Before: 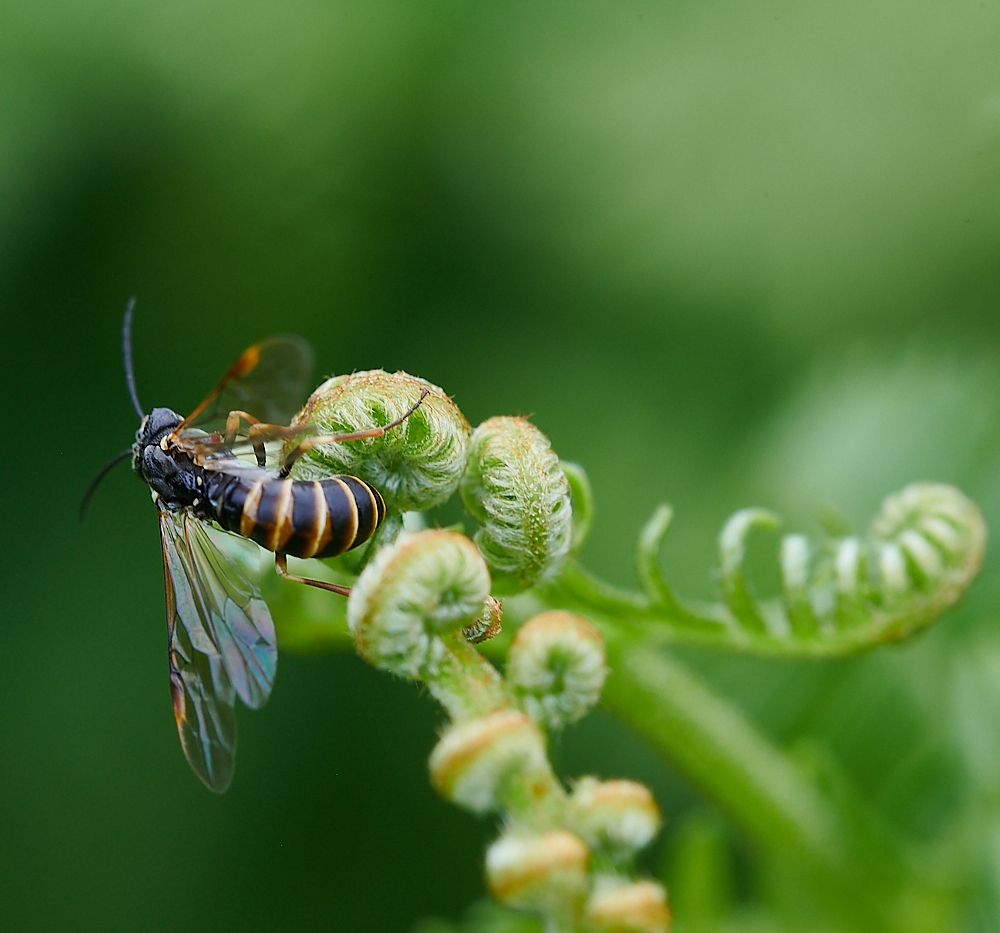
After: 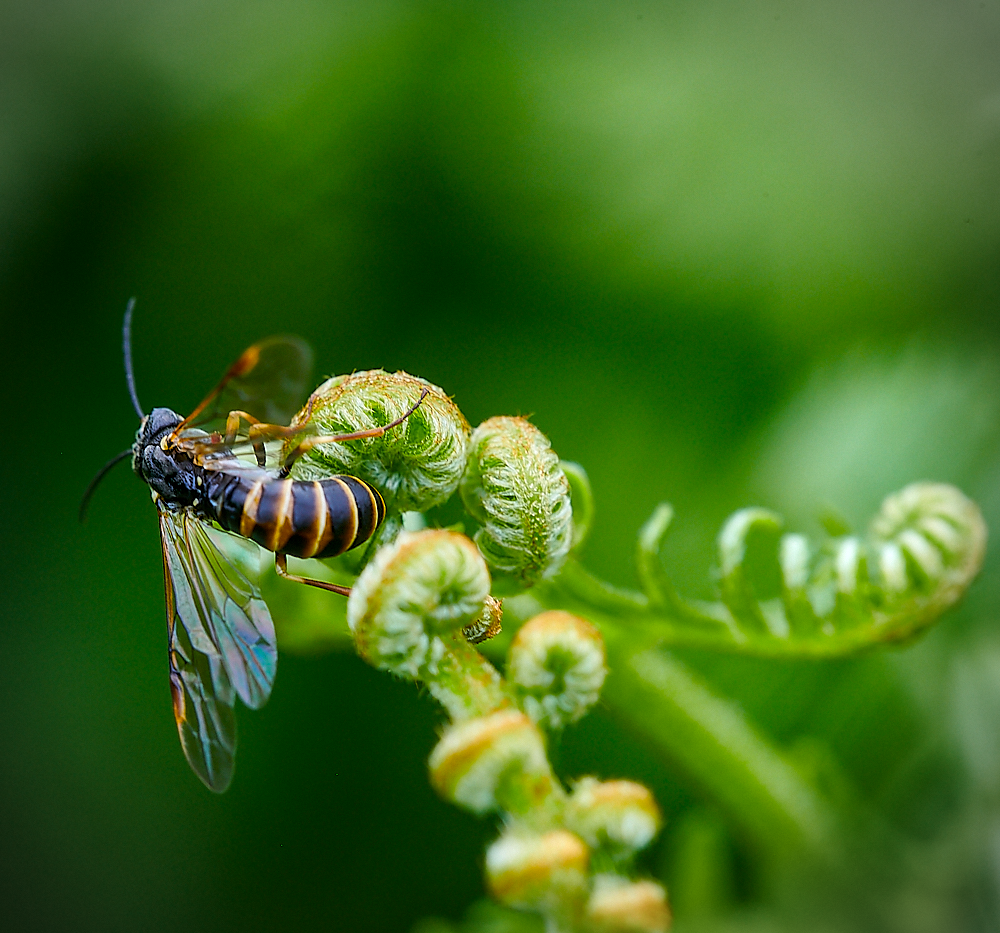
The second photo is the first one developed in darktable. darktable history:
local contrast: highlights 32%, detail 135%
vignetting: on, module defaults
color balance rgb: perceptual saturation grading › global saturation 34.201%, global vibrance 14.244%
sharpen: radius 1.568, amount 0.359, threshold 1.663
